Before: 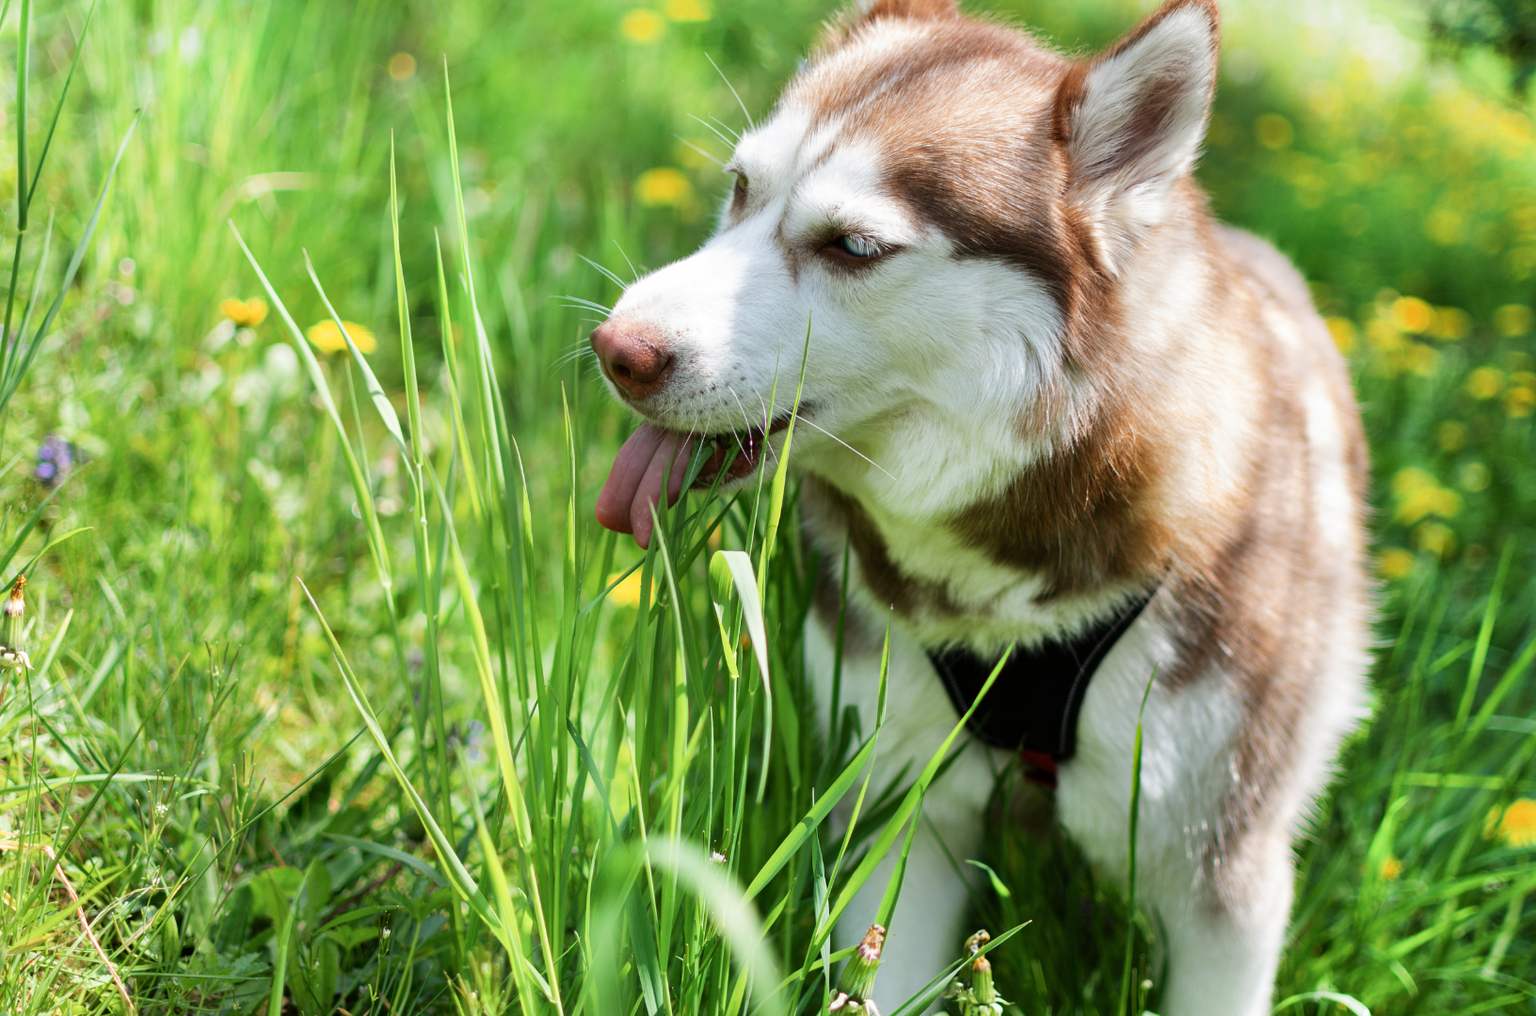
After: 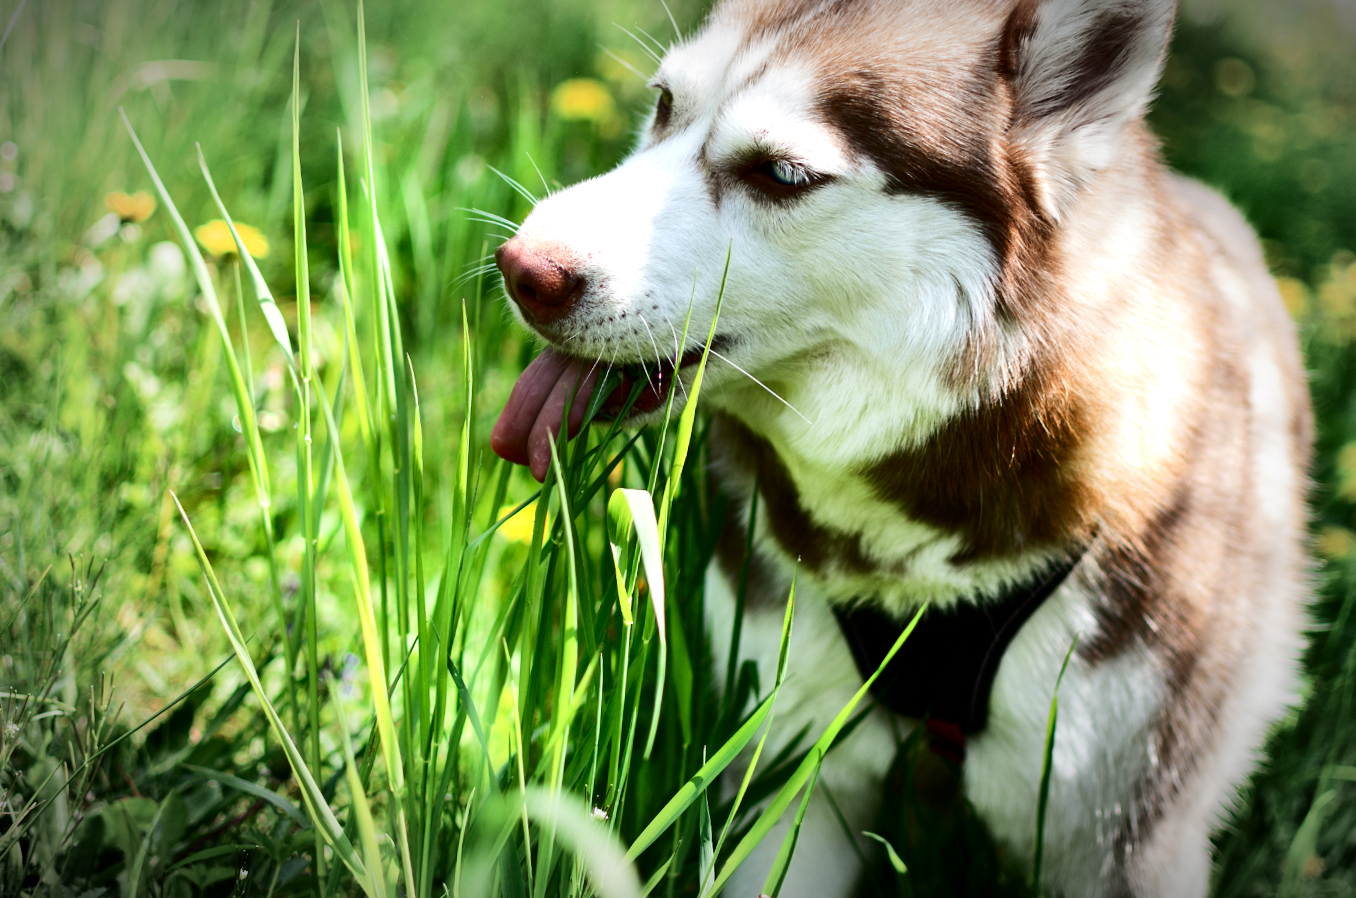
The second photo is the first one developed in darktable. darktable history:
vignetting: fall-off start 67.5%, fall-off radius 67.23%, brightness -0.813, automatic ratio true
crop and rotate: angle -3.27°, left 5.211%, top 5.211%, right 4.607%, bottom 4.607%
contrast brightness saturation: contrast 0.2, brightness -0.11, saturation 0.1
tone equalizer: -8 EV -0.417 EV, -7 EV -0.389 EV, -6 EV -0.333 EV, -5 EV -0.222 EV, -3 EV 0.222 EV, -2 EV 0.333 EV, -1 EV 0.389 EV, +0 EV 0.417 EV, edges refinement/feathering 500, mask exposure compensation -1.57 EV, preserve details no
